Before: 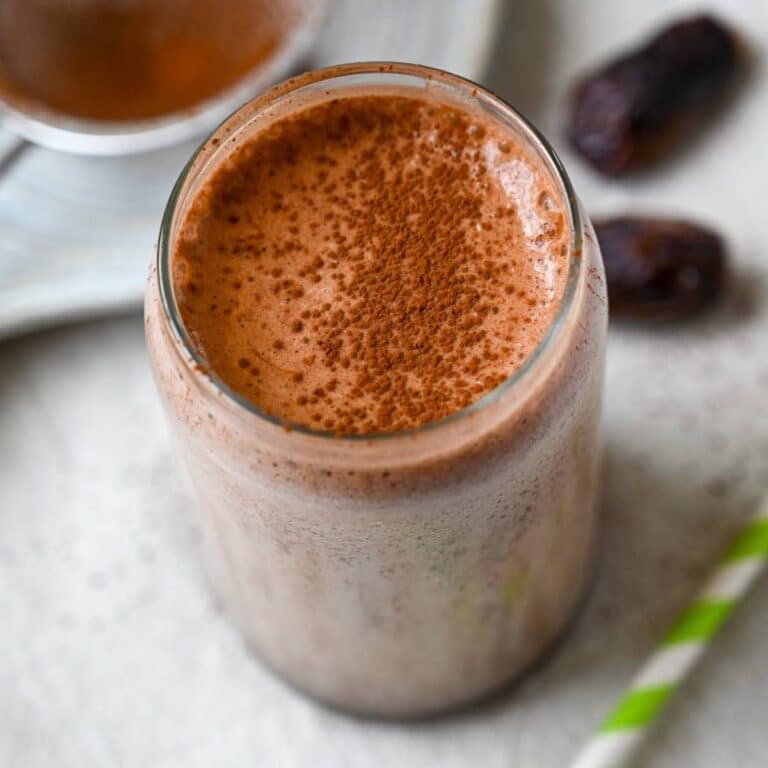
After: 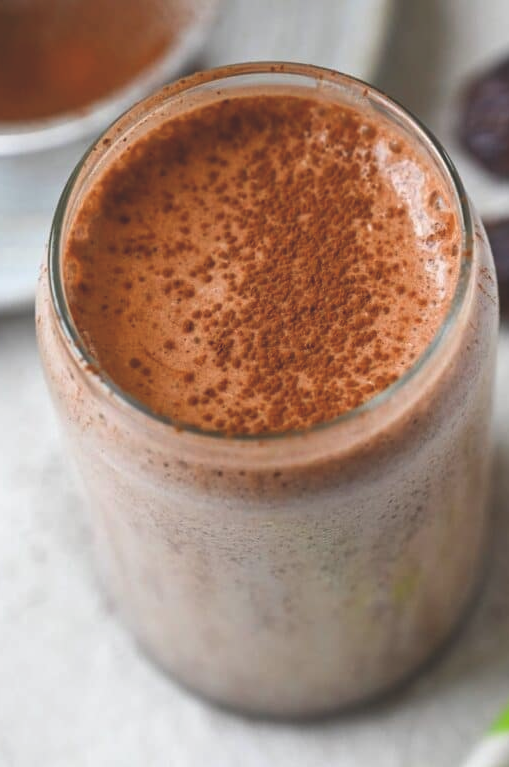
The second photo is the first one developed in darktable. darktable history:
exposure: black level correction -0.021, exposure -0.031 EV, compensate highlight preservation false
crop and rotate: left 14.301%, right 19.411%
